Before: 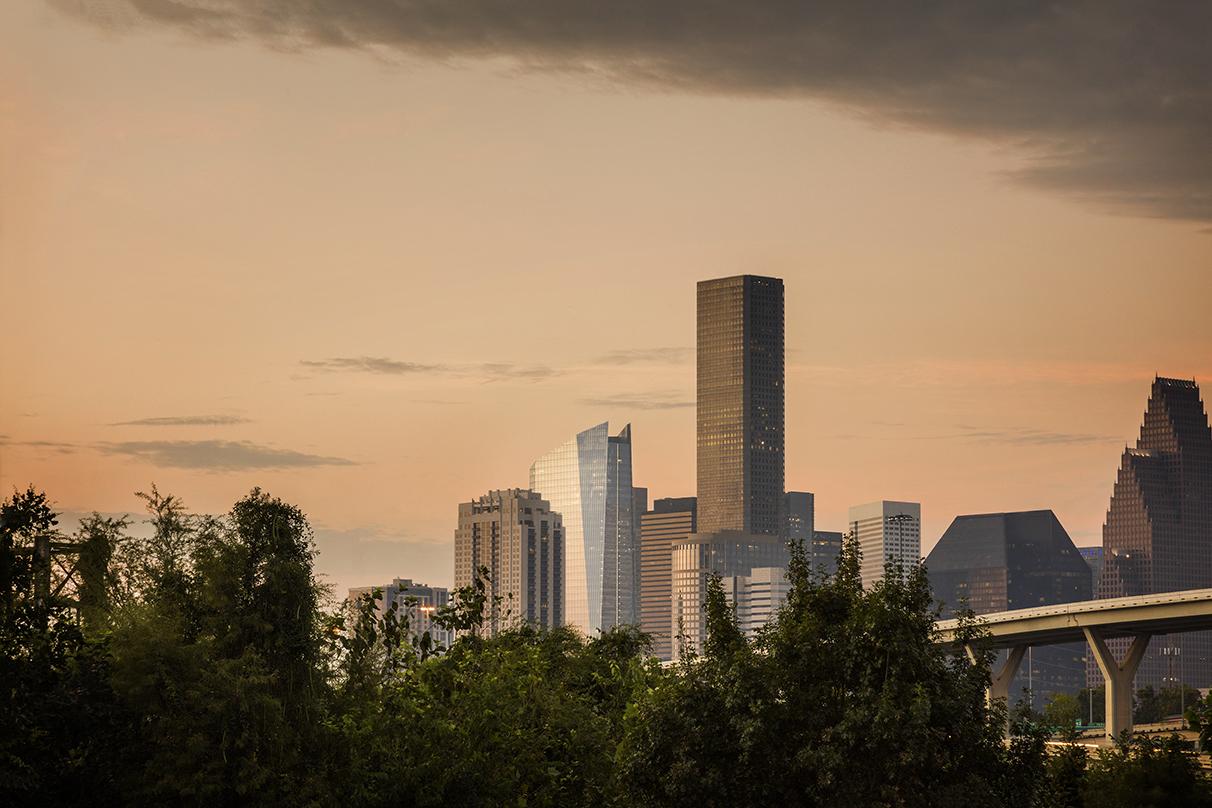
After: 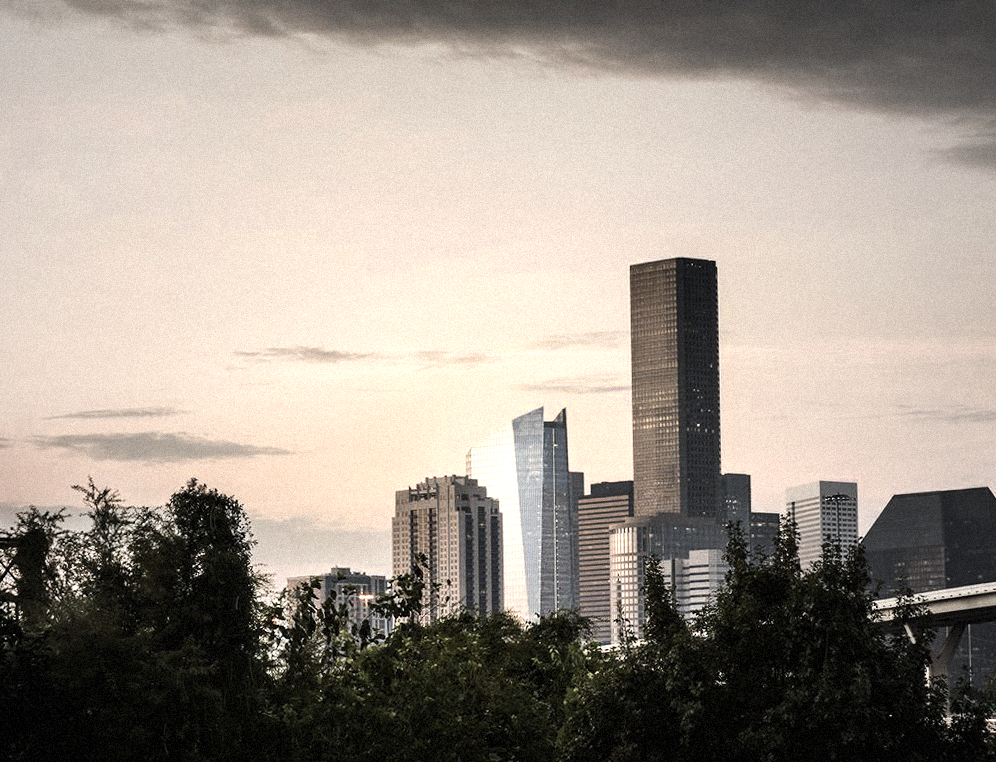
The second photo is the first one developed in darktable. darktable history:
crop and rotate: angle 1°, left 4.281%, top 0.642%, right 11.383%, bottom 2.486%
contrast brightness saturation: contrast 0.06, brightness -0.01, saturation -0.23
grain: mid-tones bias 0%
vignetting: fall-off start 18.21%, fall-off radius 137.95%, brightness -0.207, center (-0.078, 0.066), width/height ratio 0.62, shape 0.59
color zones: curves: ch0 [(0.018, 0.548) (0.224, 0.64) (0.425, 0.447) (0.675, 0.575) (0.732, 0.579)]; ch1 [(0.066, 0.487) (0.25, 0.5) (0.404, 0.43) (0.75, 0.421) (0.956, 0.421)]; ch2 [(0.044, 0.561) (0.215, 0.465) (0.399, 0.544) (0.465, 0.548) (0.614, 0.447) (0.724, 0.43) (0.882, 0.623) (0.956, 0.632)]
color calibration: x 0.37, y 0.382, temperature 4313.32 K
tone equalizer: -8 EV -0.75 EV, -7 EV -0.7 EV, -6 EV -0.6 EV, -5 EV -0.4 EV, -3 EV 0.4 EV, -2 EV 0.6 EV, -1 EV 0.7 EV, +0 EV 0.75 EV, edges refinement/feathering 500, mask exposure compensation -1.57 EV, preserve details no
